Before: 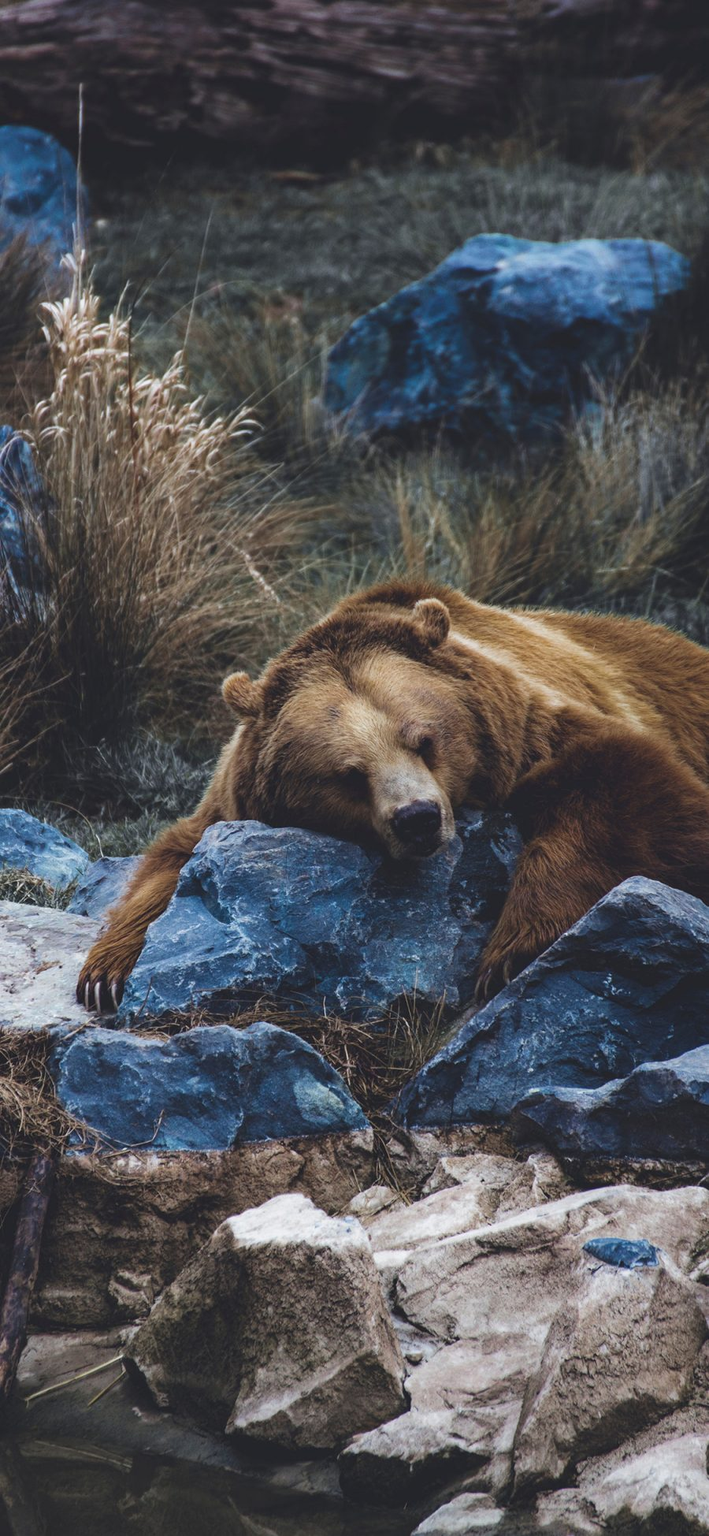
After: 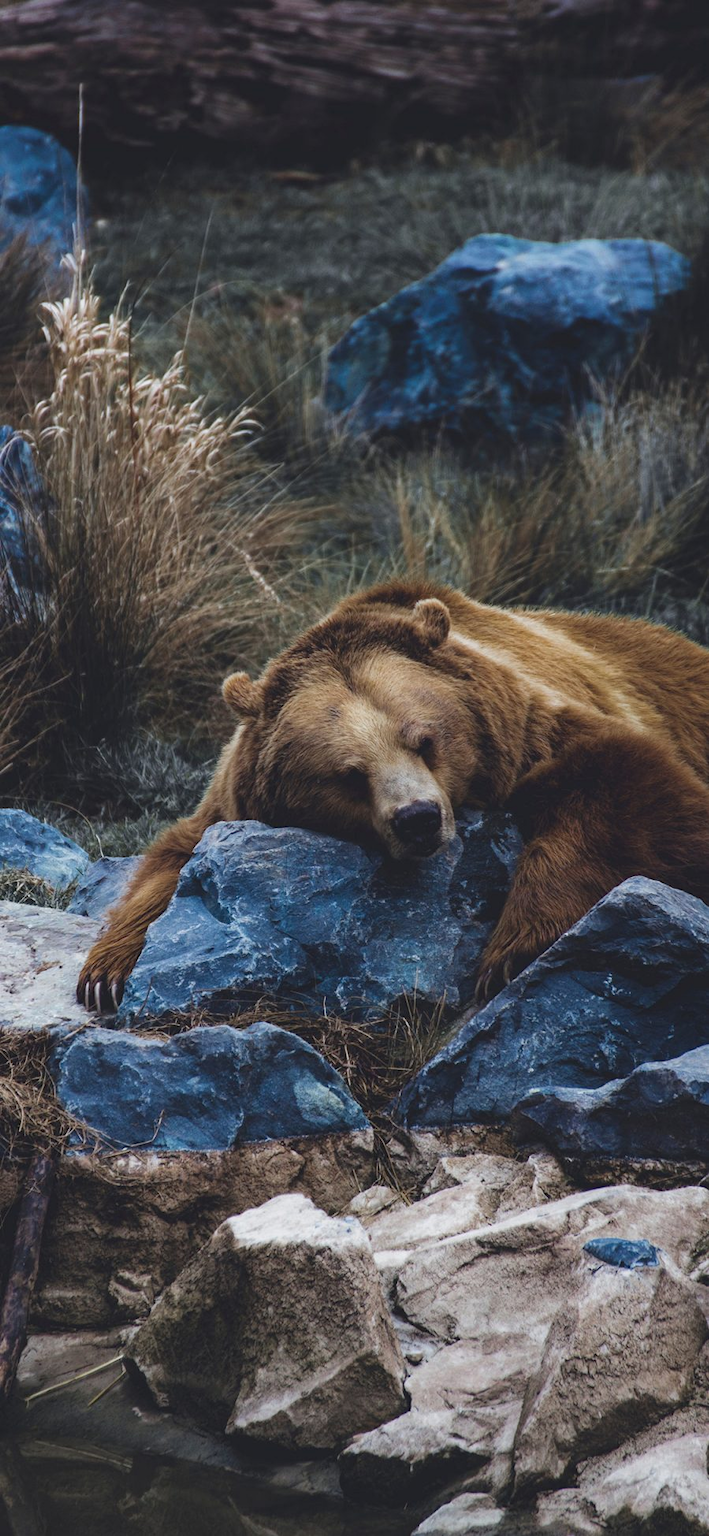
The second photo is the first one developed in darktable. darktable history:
exposure: black level correction 0.002, exposure -0.105 EV, compensate highlight preservation false
